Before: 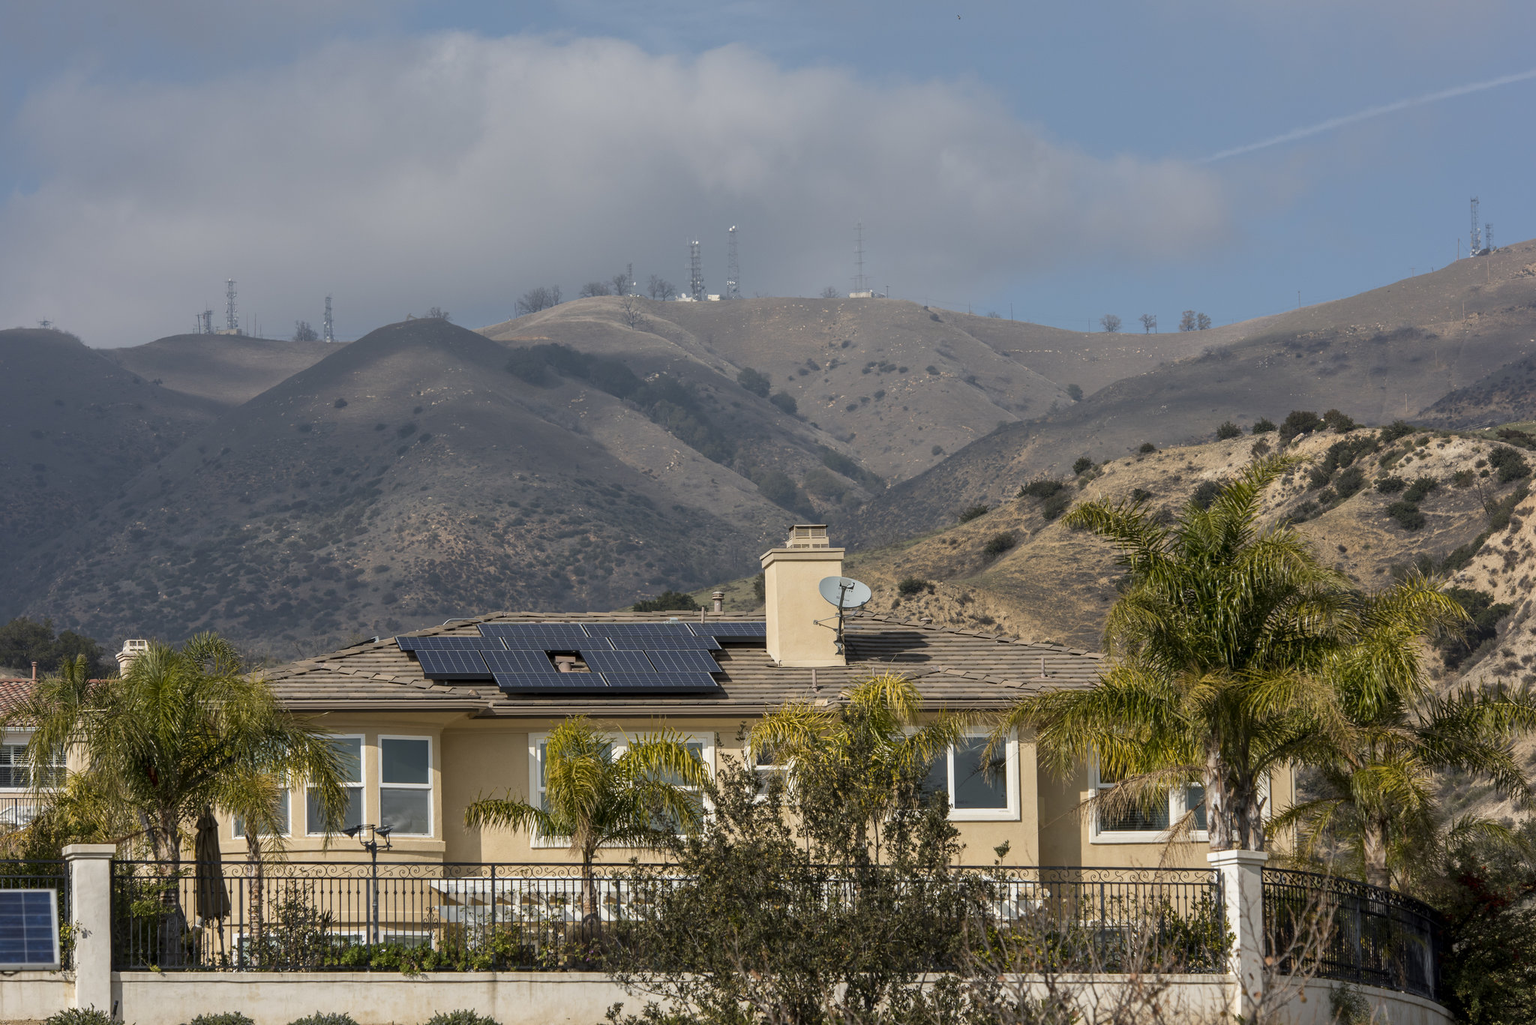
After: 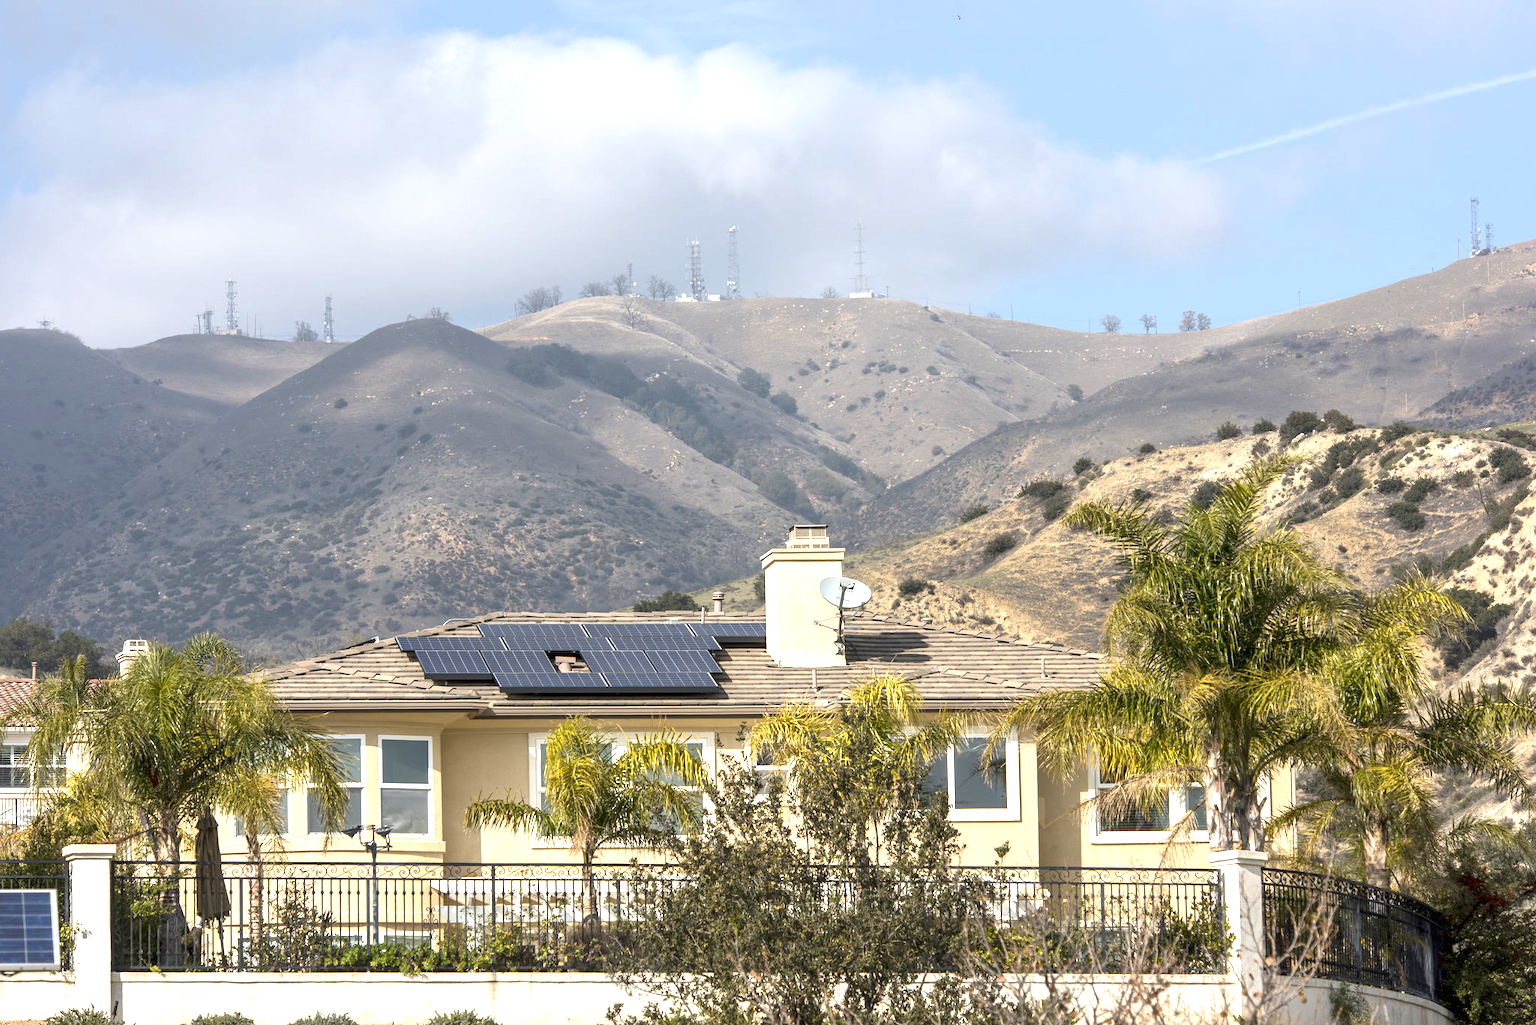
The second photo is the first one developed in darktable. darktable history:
exposure: black level correction 0, exposure 1.382 EV, compensate highlight preservation false
